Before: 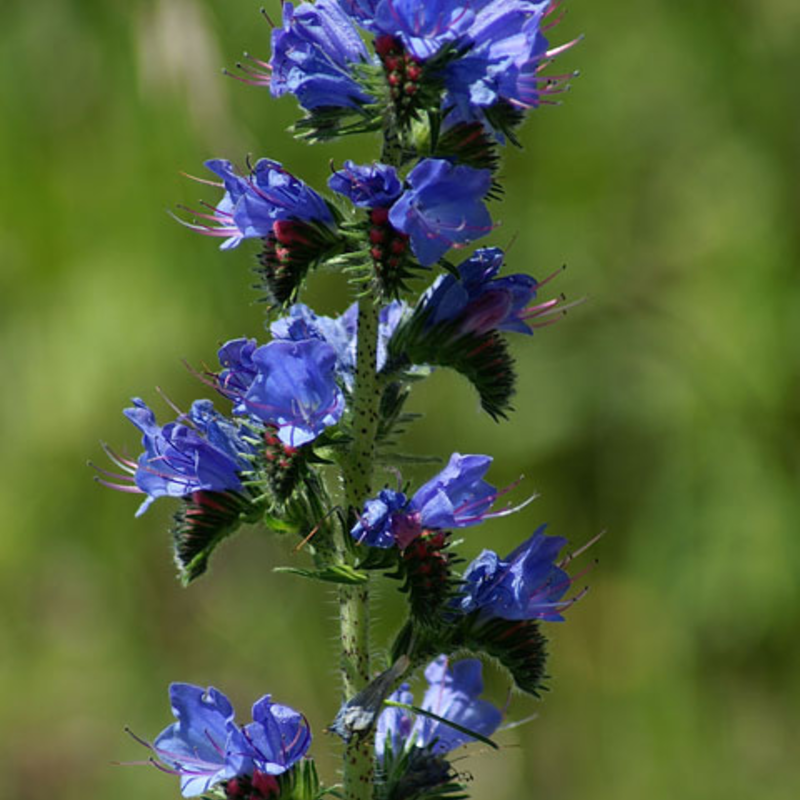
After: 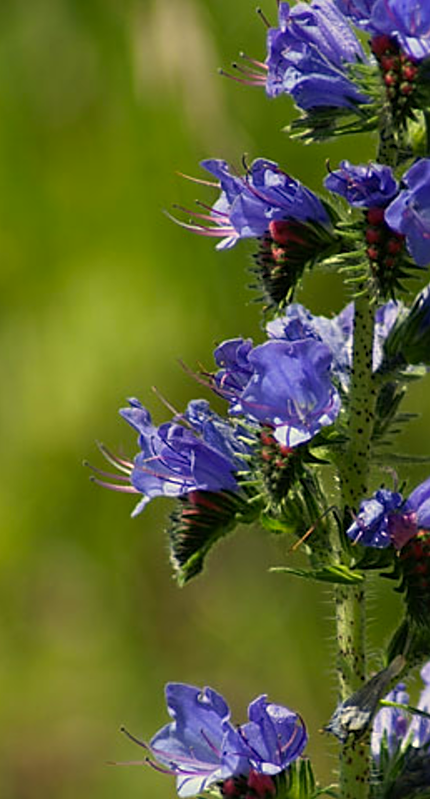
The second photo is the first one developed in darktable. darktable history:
crop: left 0.587%, right 45.588%, bottom 0.086%
white balance: emerald 1
color correction: highlights a* 2.72, highlights b* 22.8
sharpen: on, module defaults
